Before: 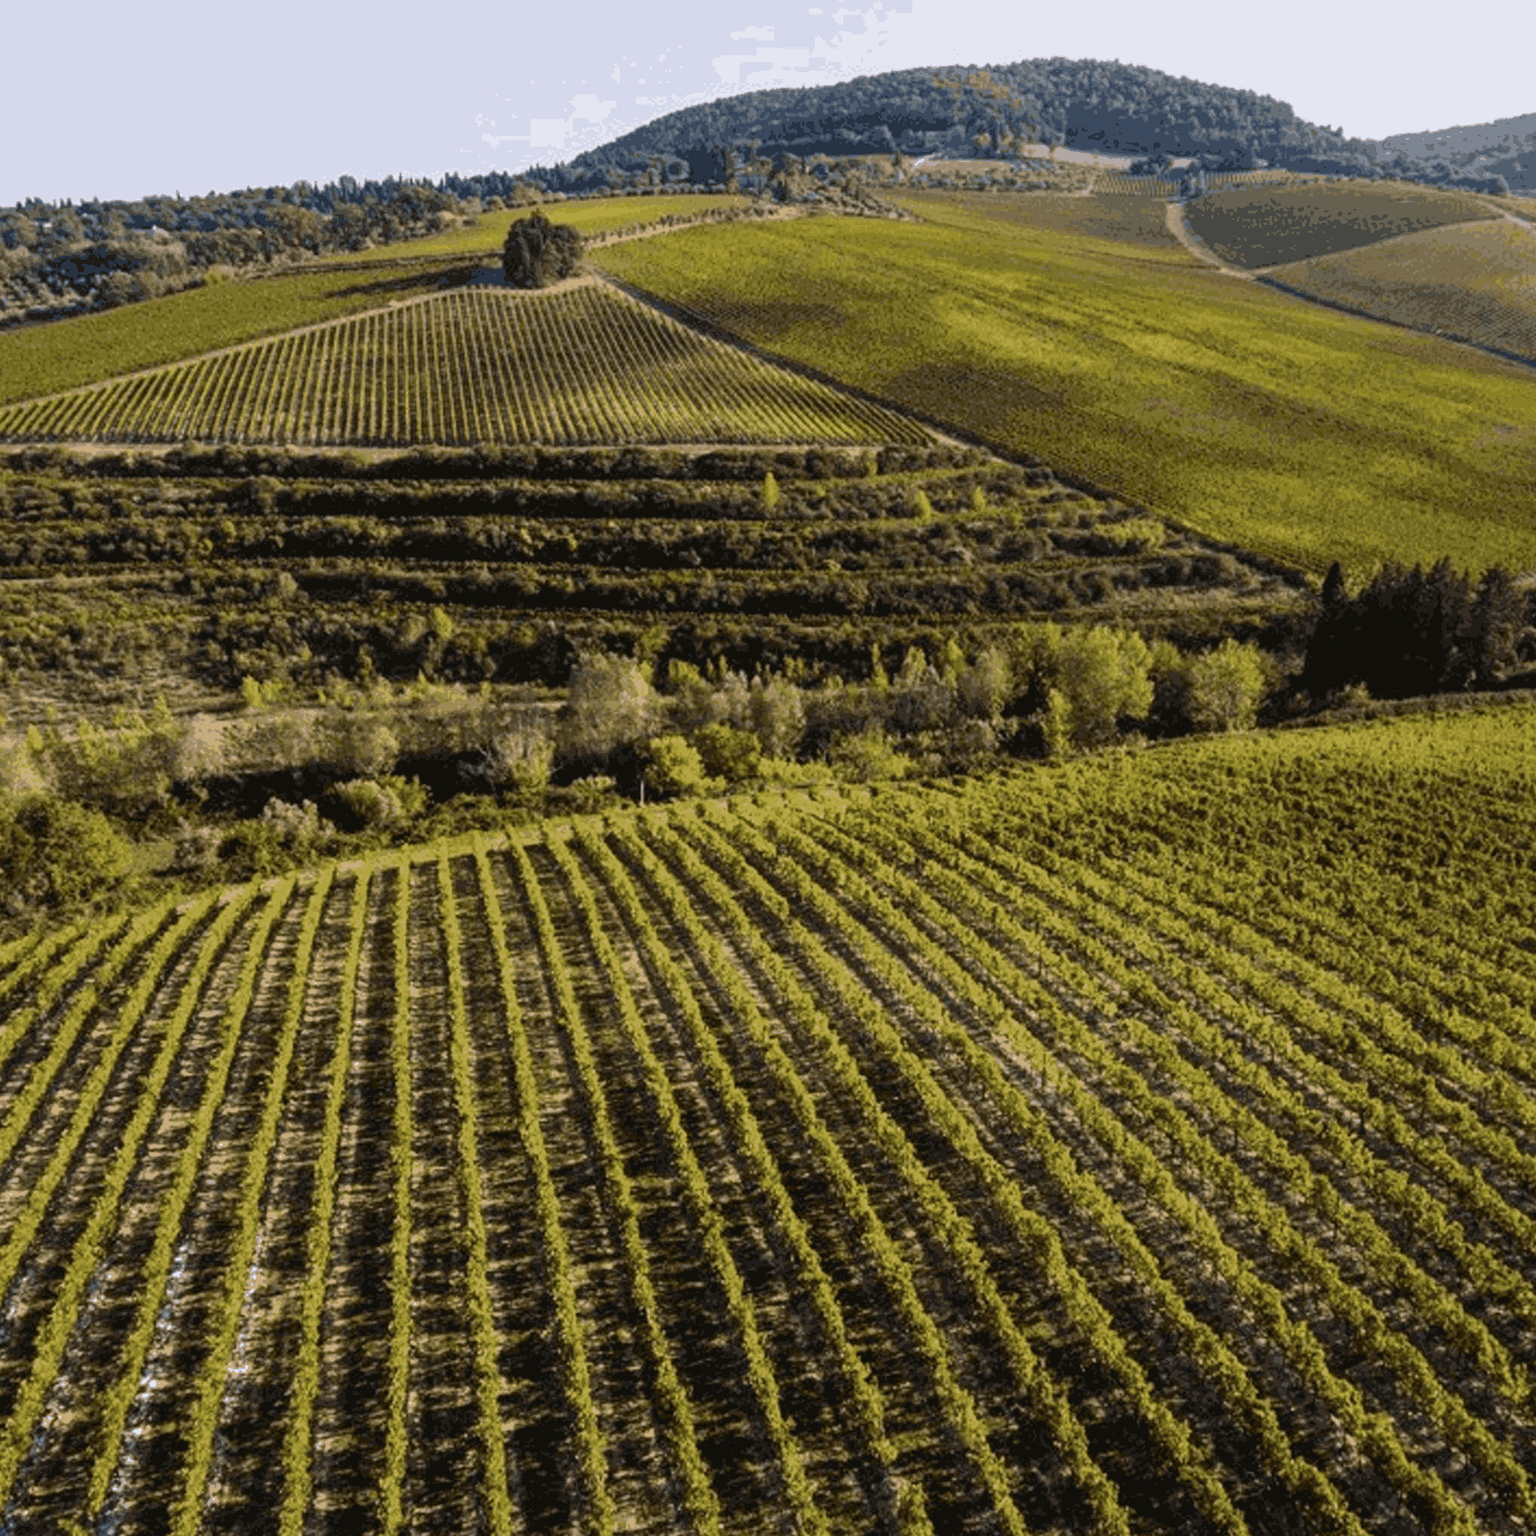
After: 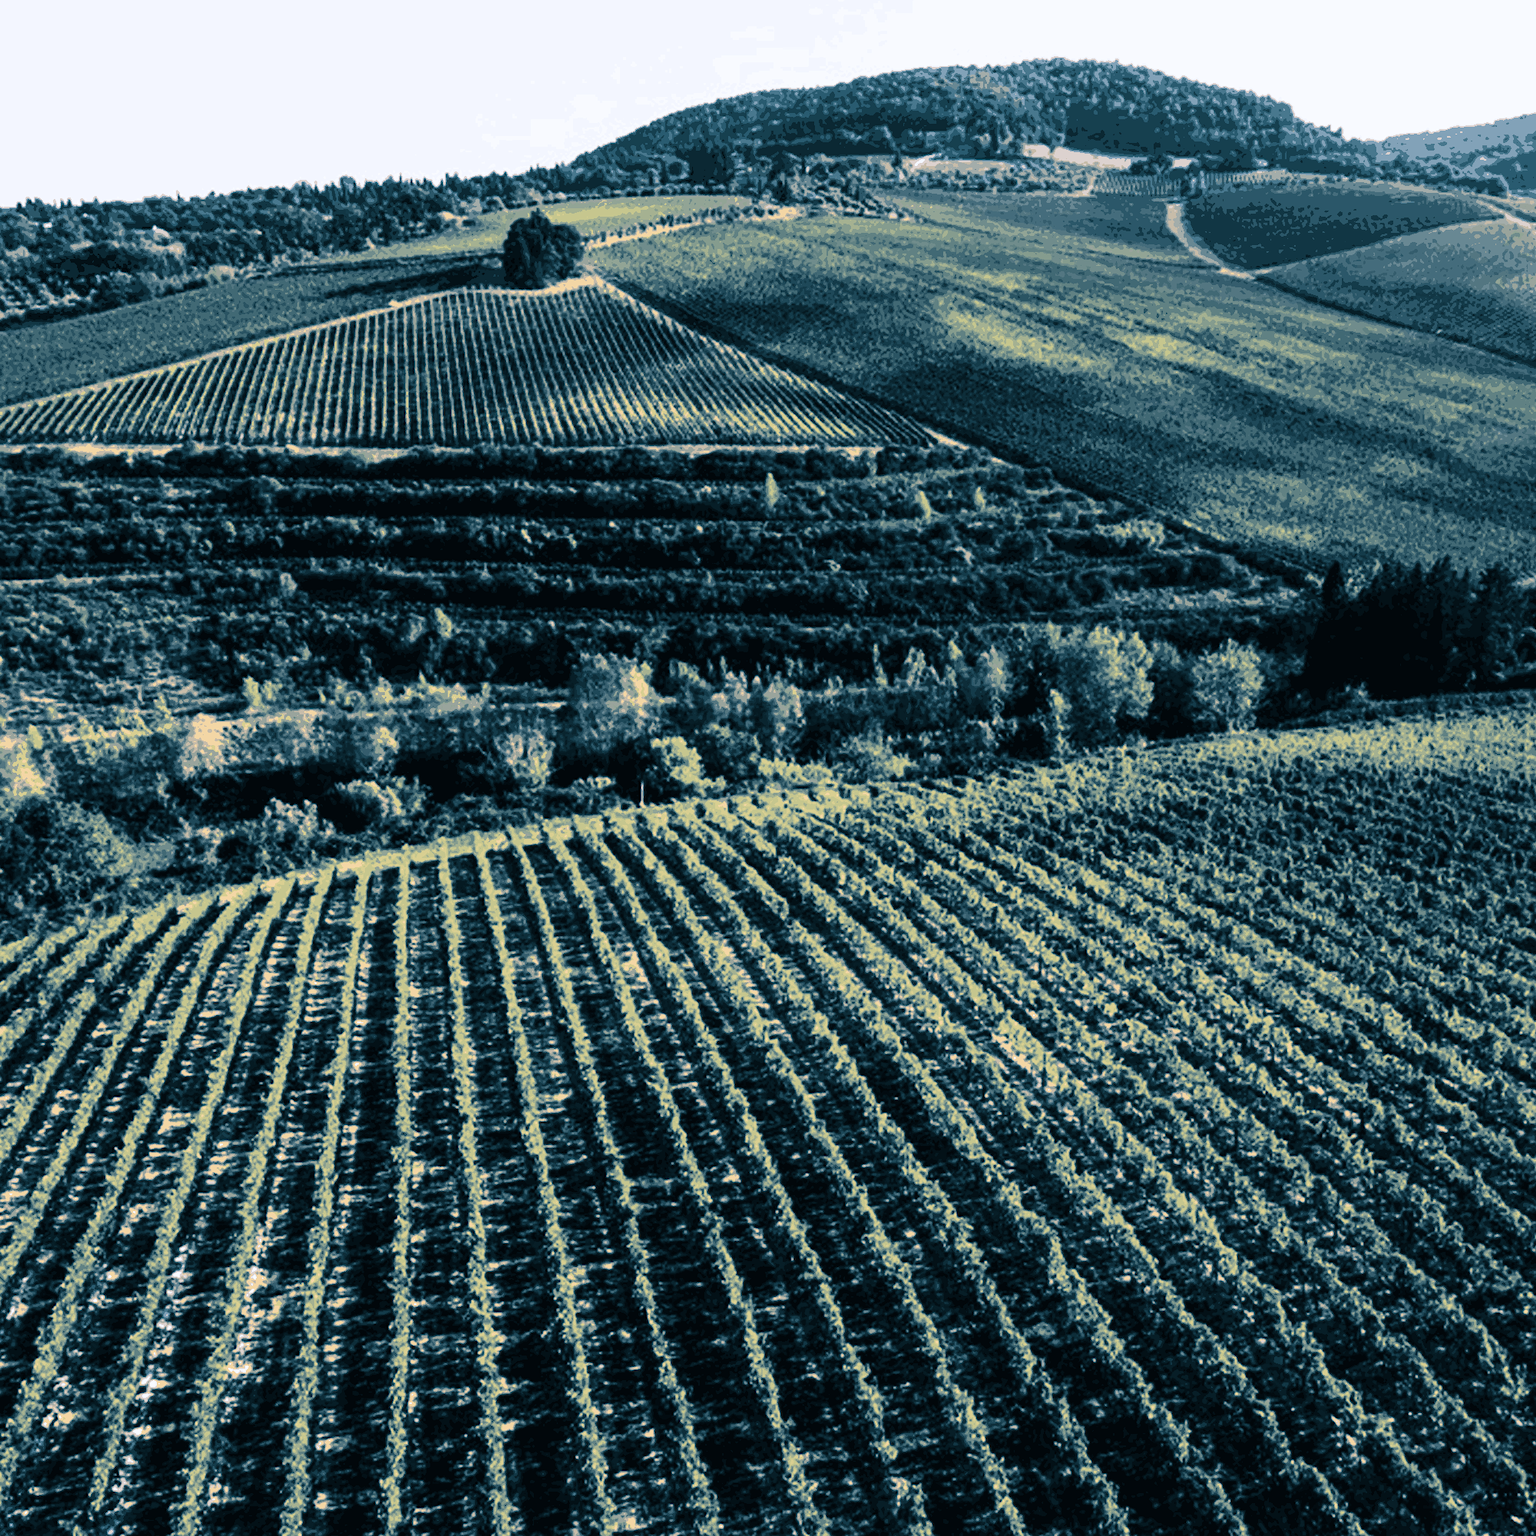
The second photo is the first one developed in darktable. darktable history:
contrast brightness saturation: contrast 0.39, brightness 0.1
split-toning: shadows › hue 212.4°, balance -70
